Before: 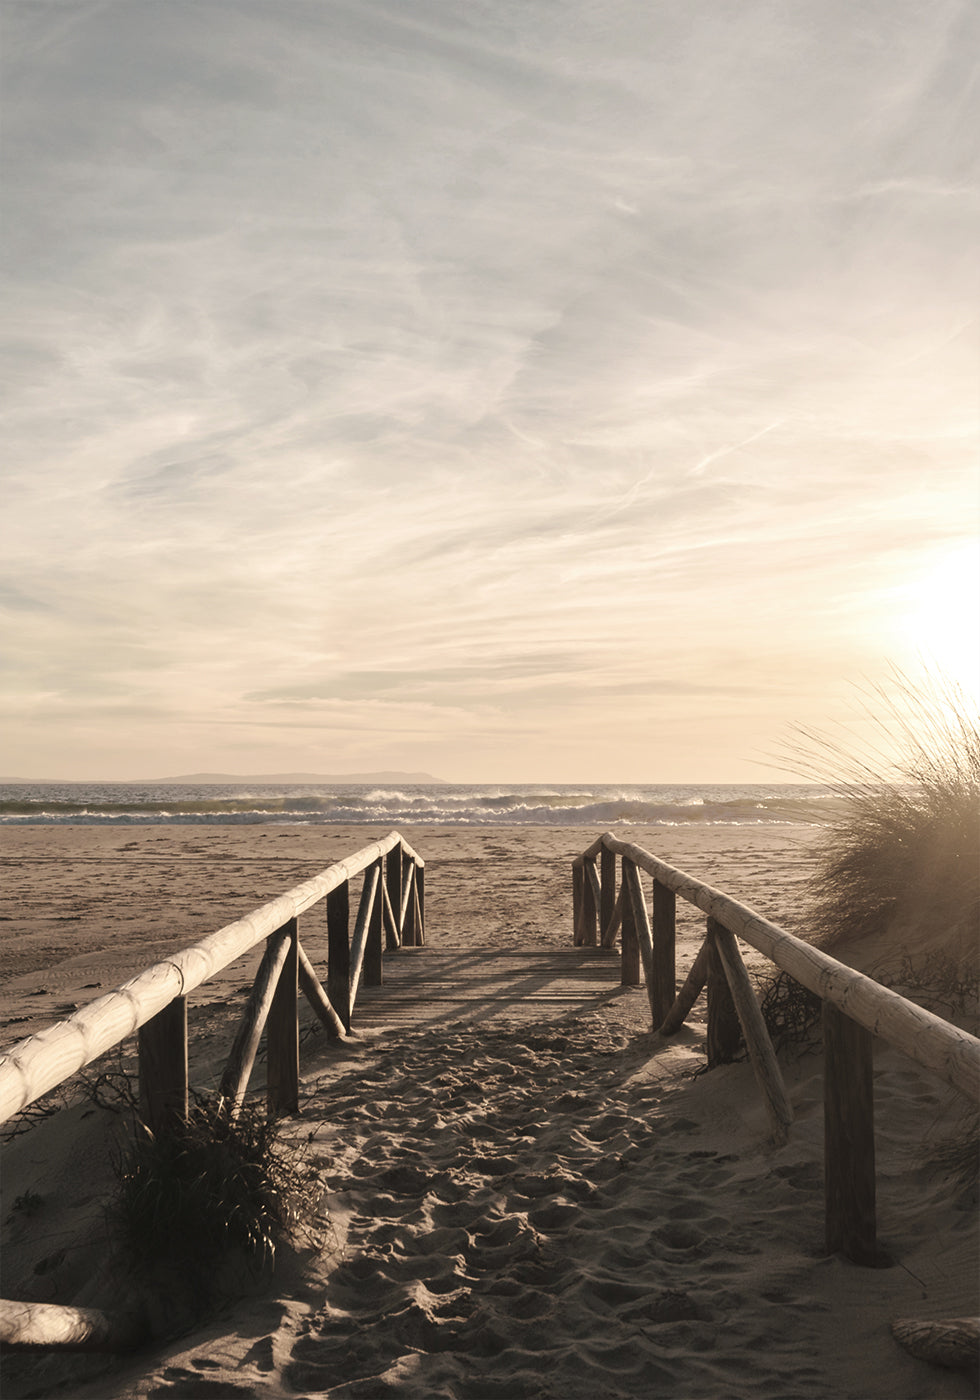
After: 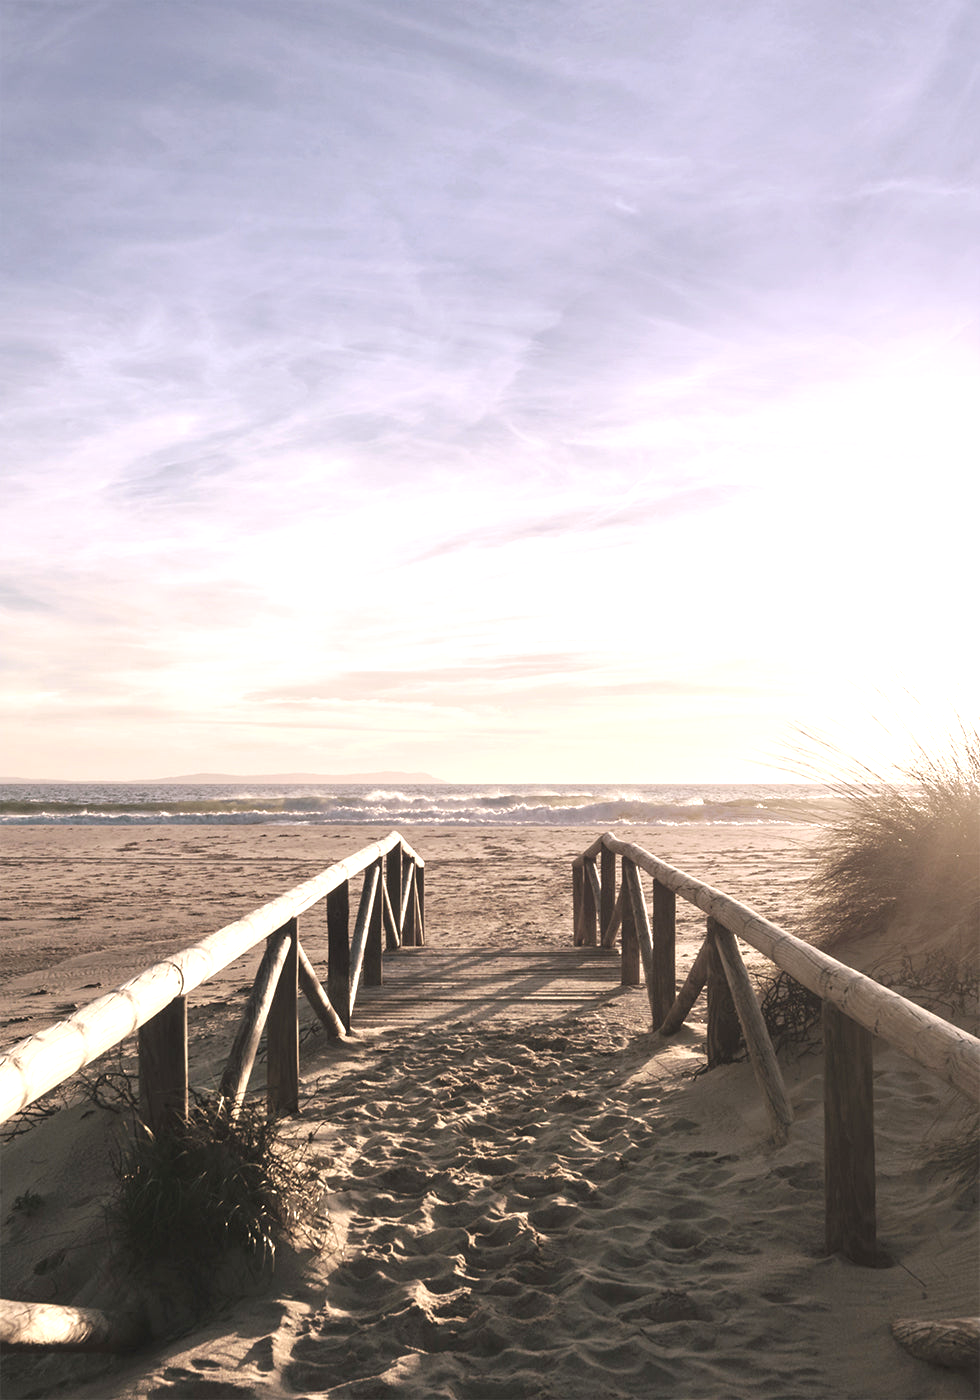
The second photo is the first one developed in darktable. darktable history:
graduated density: hue 238.83°, saturation 50%
exposure: black level correction 0, exposure 0.95 EV, compensate exposure bias true, compensate highlight preservation false
